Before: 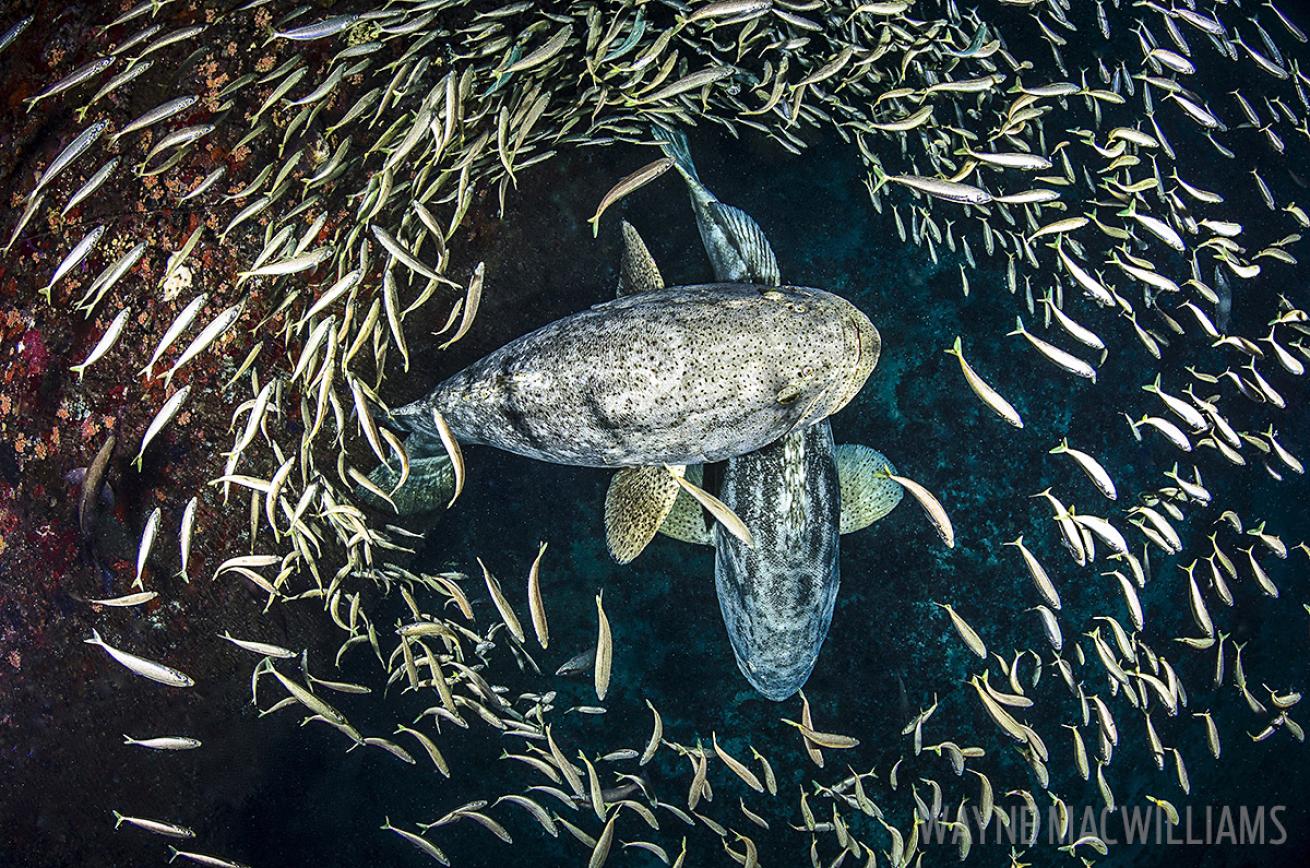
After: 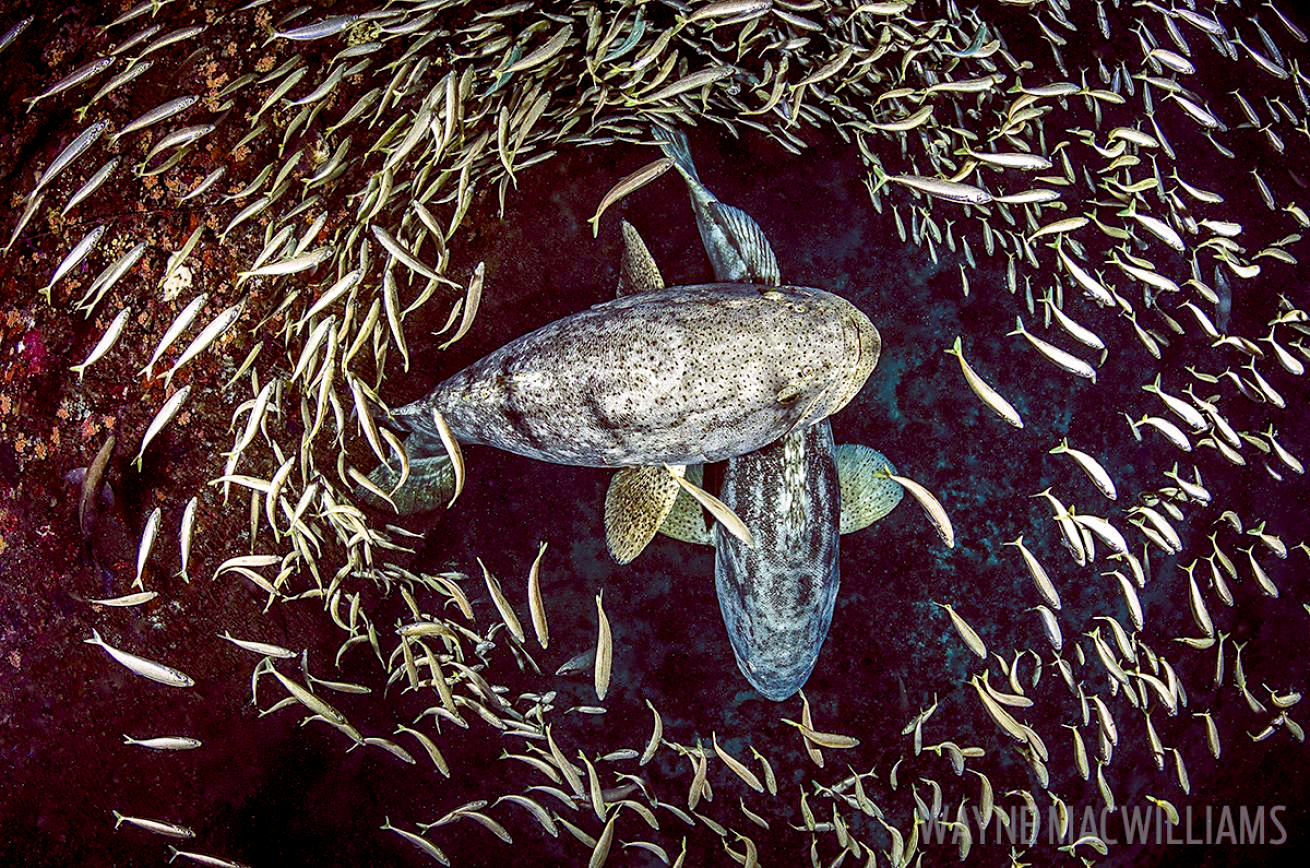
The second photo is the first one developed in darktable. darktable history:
color balance rgb: global offset › luminance -0.195%, global offset › chroma 0.264%, perceptual saturation grading › global saturation 20%, perceptual saturation grading › highlights -25.056%, perceptual saturation grading › shadows 25.75%
local contrast: mode bilateral grid, contrast 20, coarseness 50, detail 119%, midtone range 0.2
